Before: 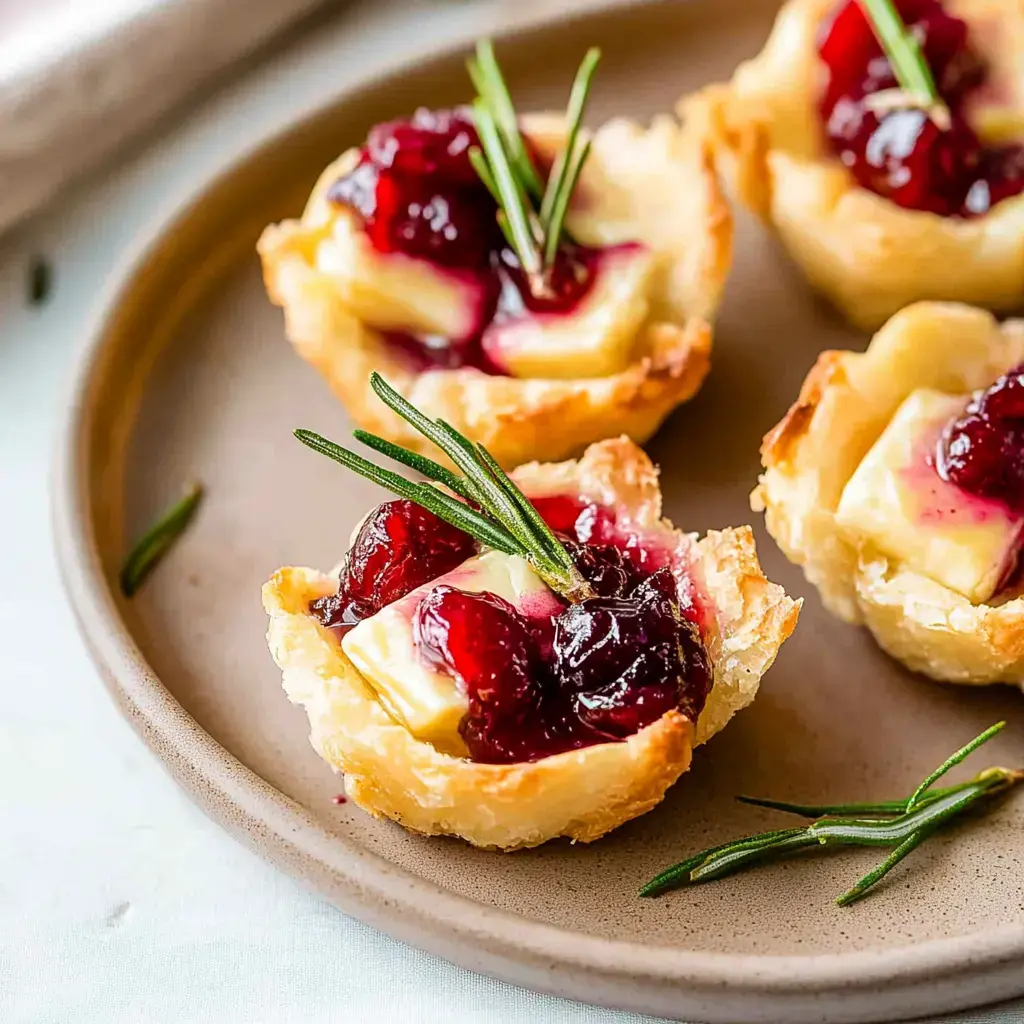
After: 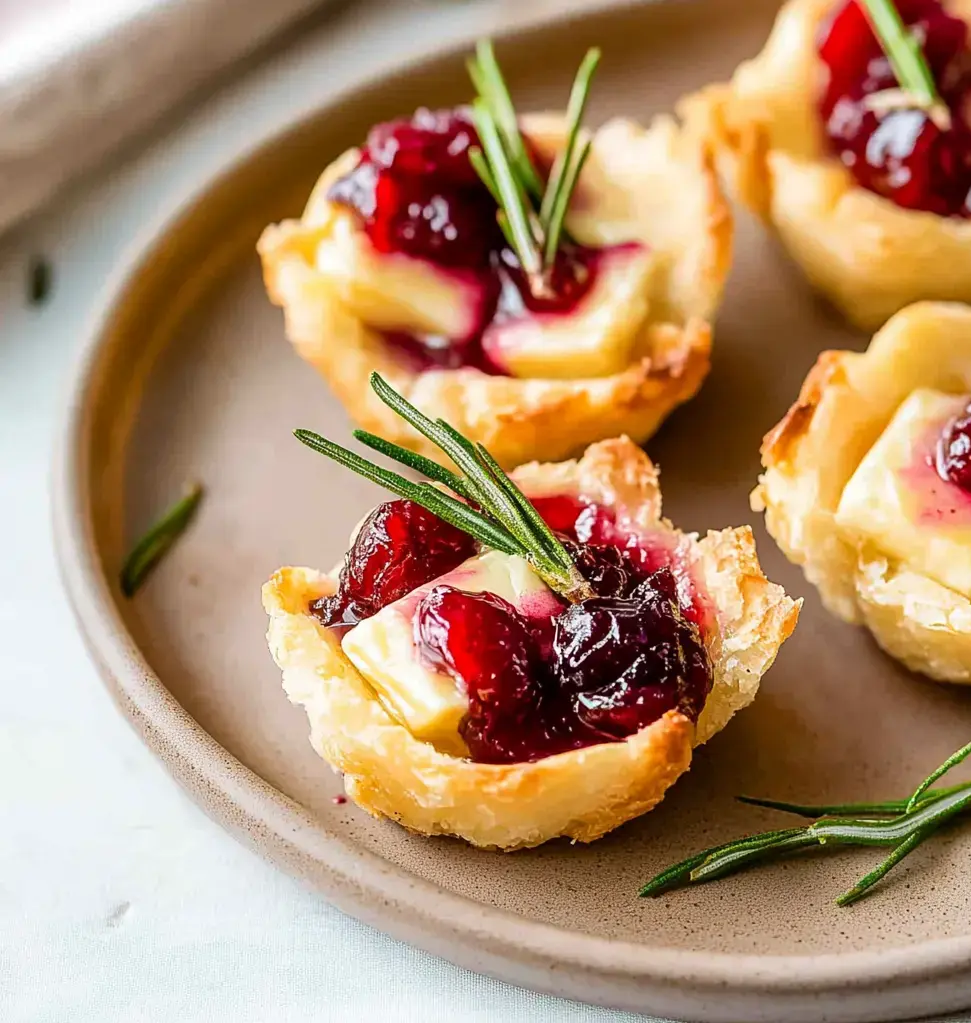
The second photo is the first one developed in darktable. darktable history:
crop and rotate: left 0%, right 5.157%
